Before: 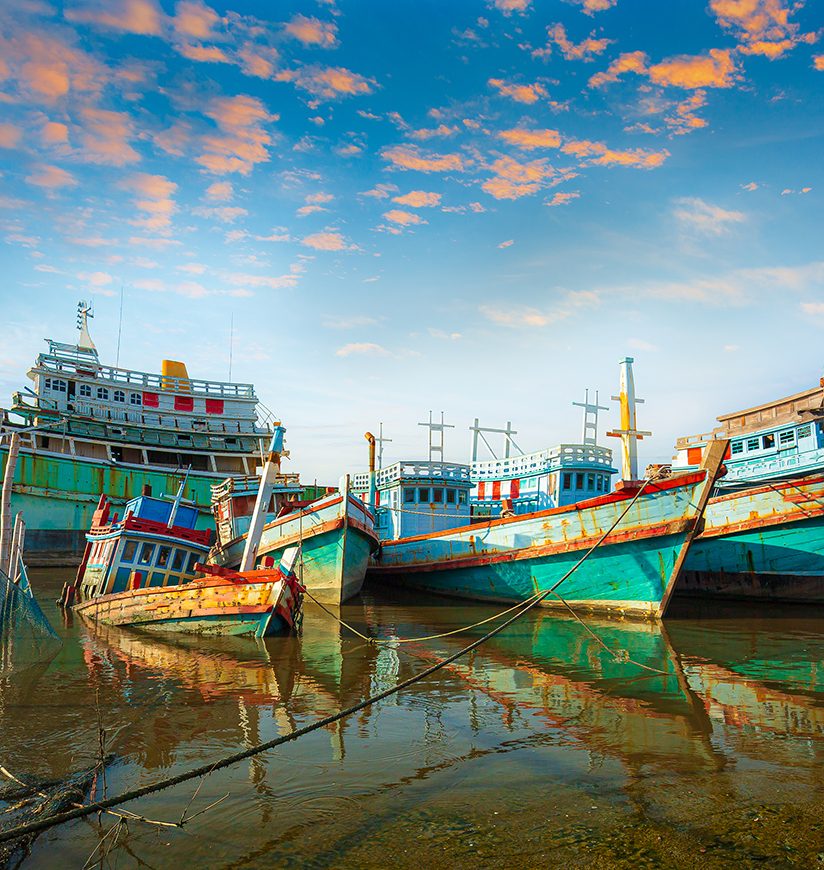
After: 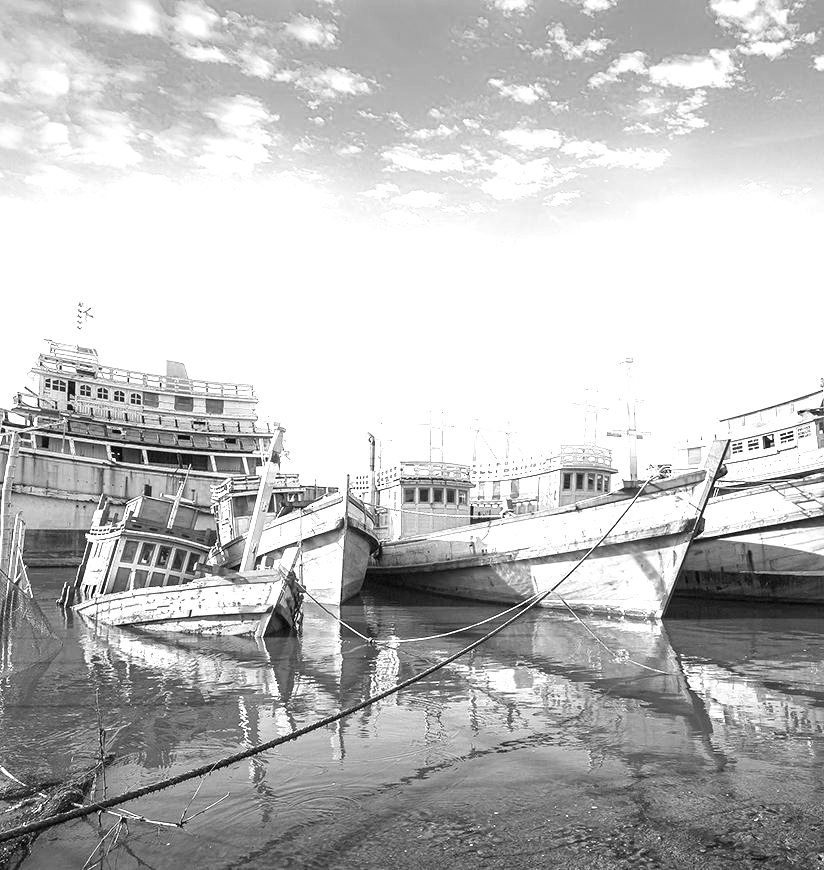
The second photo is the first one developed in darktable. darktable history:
exposure: black level correction 0, exposure 1.55 EV, compensate exposure bias true, compensate highlight preservation false
monochrome: a 1.94, b -0.638
